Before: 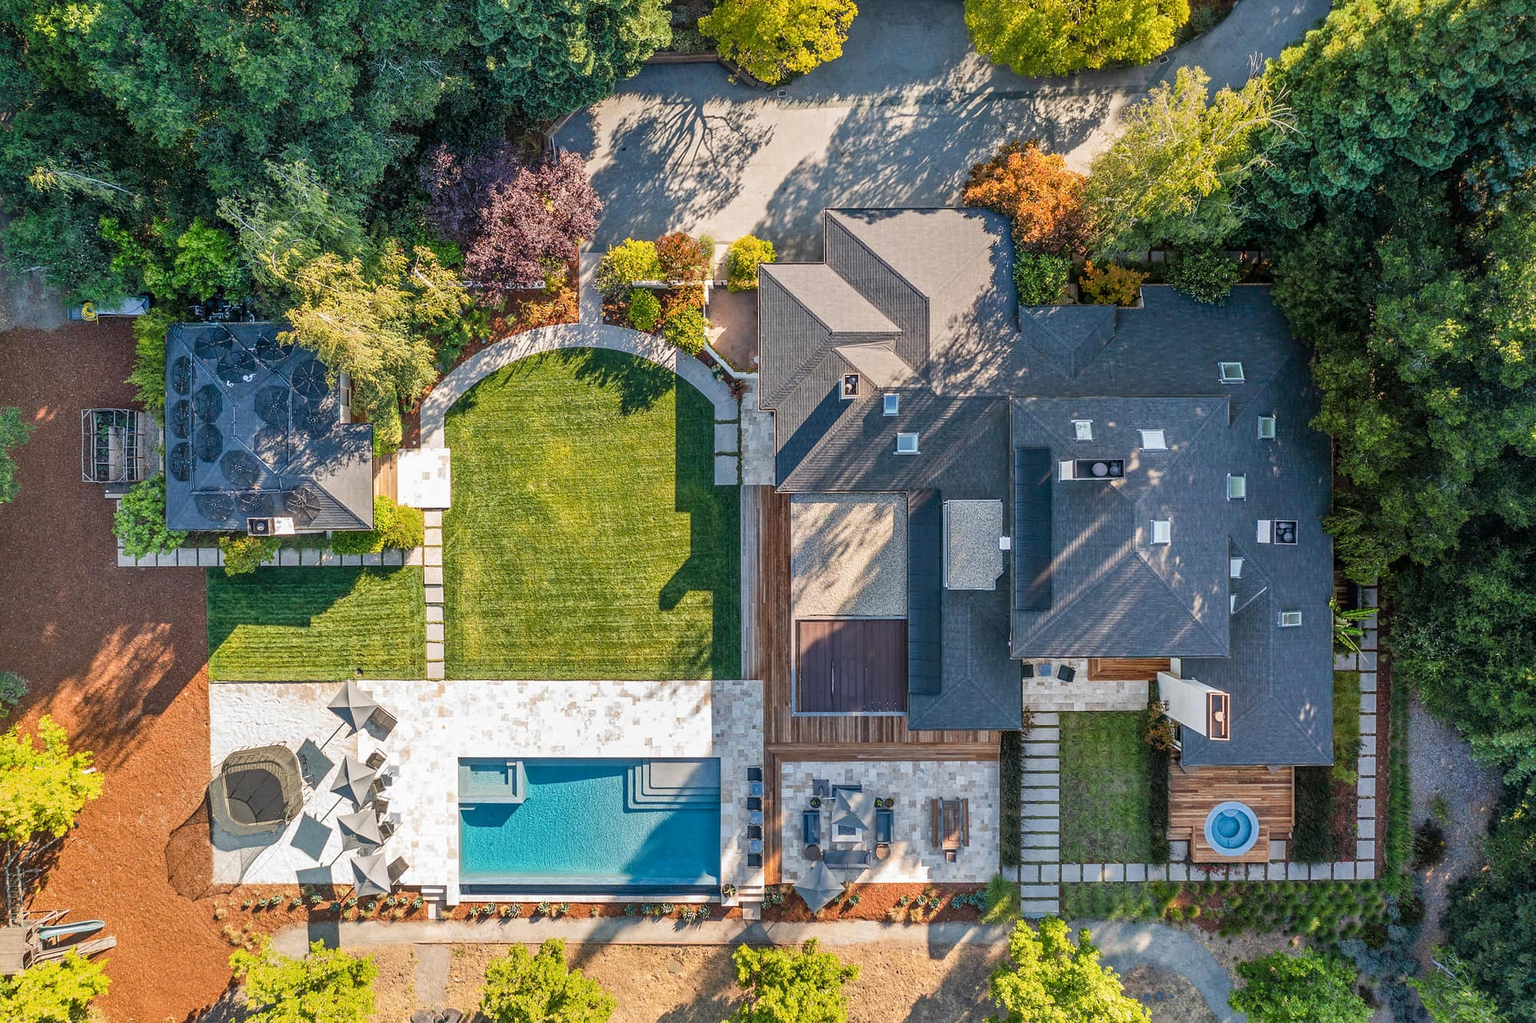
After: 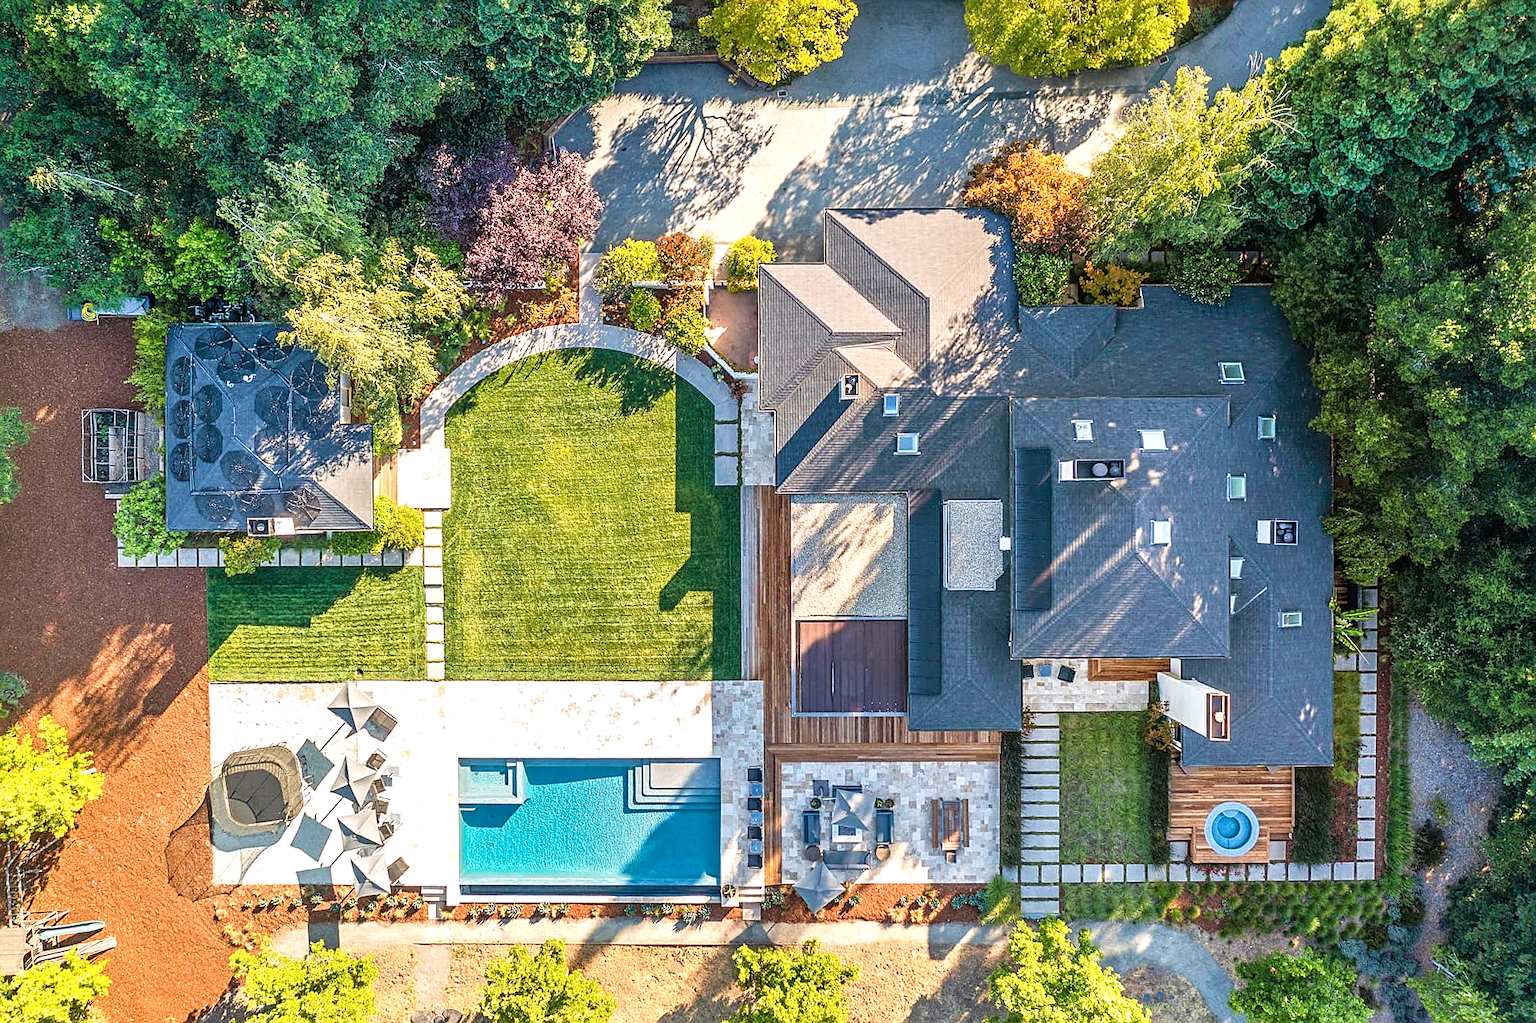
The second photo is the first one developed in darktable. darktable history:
exposure: exposure 0.603 EV, compensate highlight preservation false
sharpen: on, module defaults
velvia: on, module defaults
